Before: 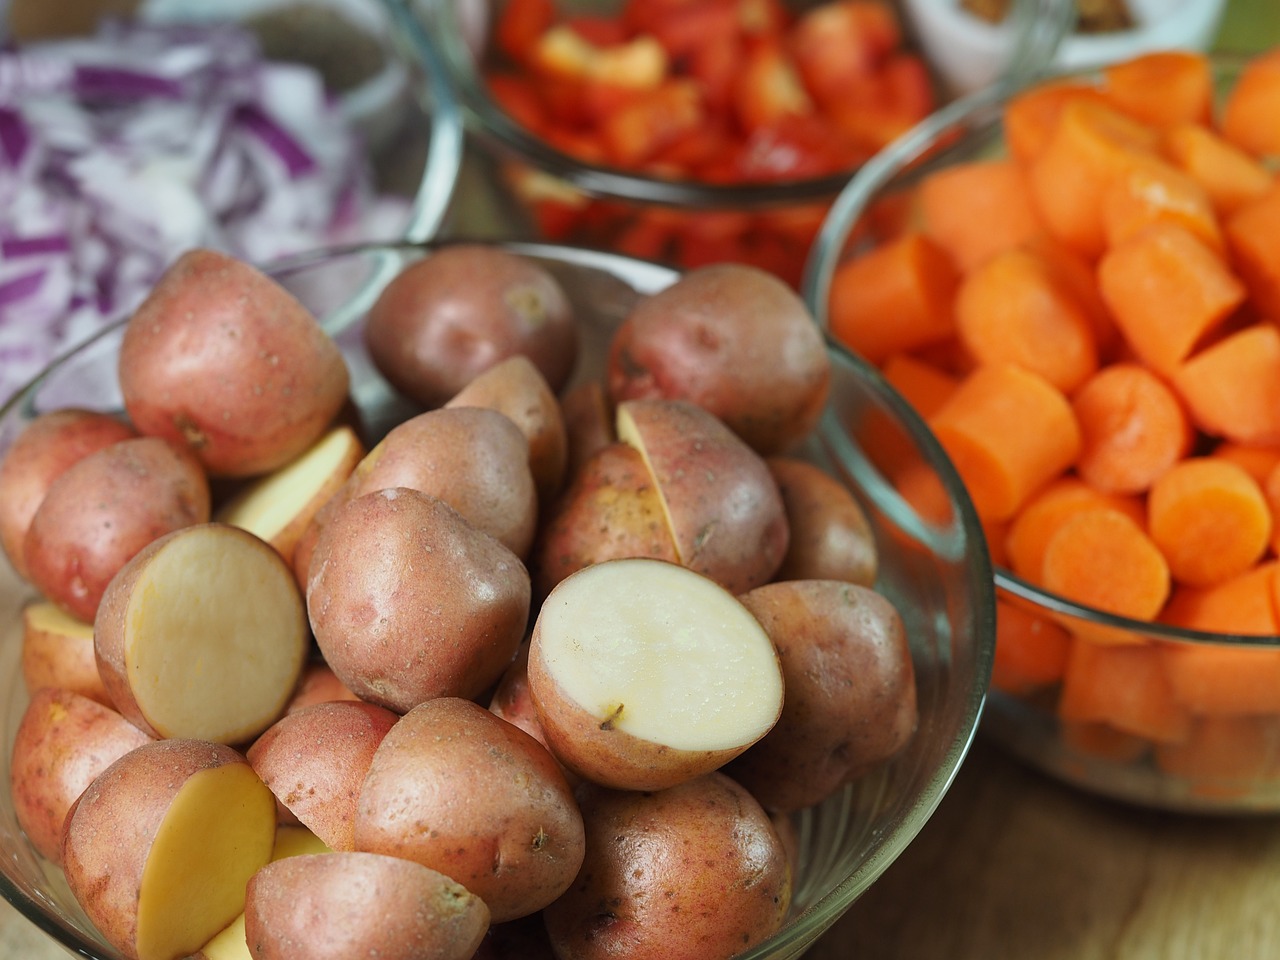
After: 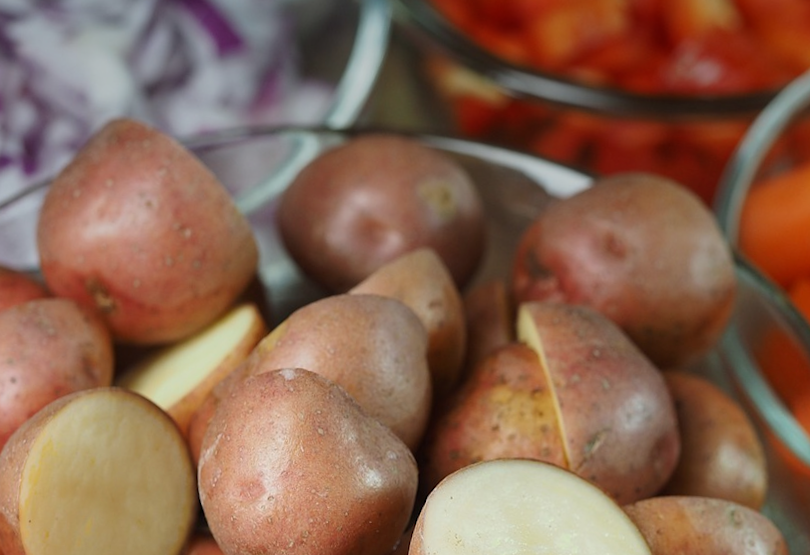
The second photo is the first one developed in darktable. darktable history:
rotate and perspective: lens shift (horizontal) -0.055, automatic cropping off
crop and rotate: angle -4.99°, left 2.122%, top 6.945%, right 27.566%, bottom 30.519%
graduated density: on, module defaults
